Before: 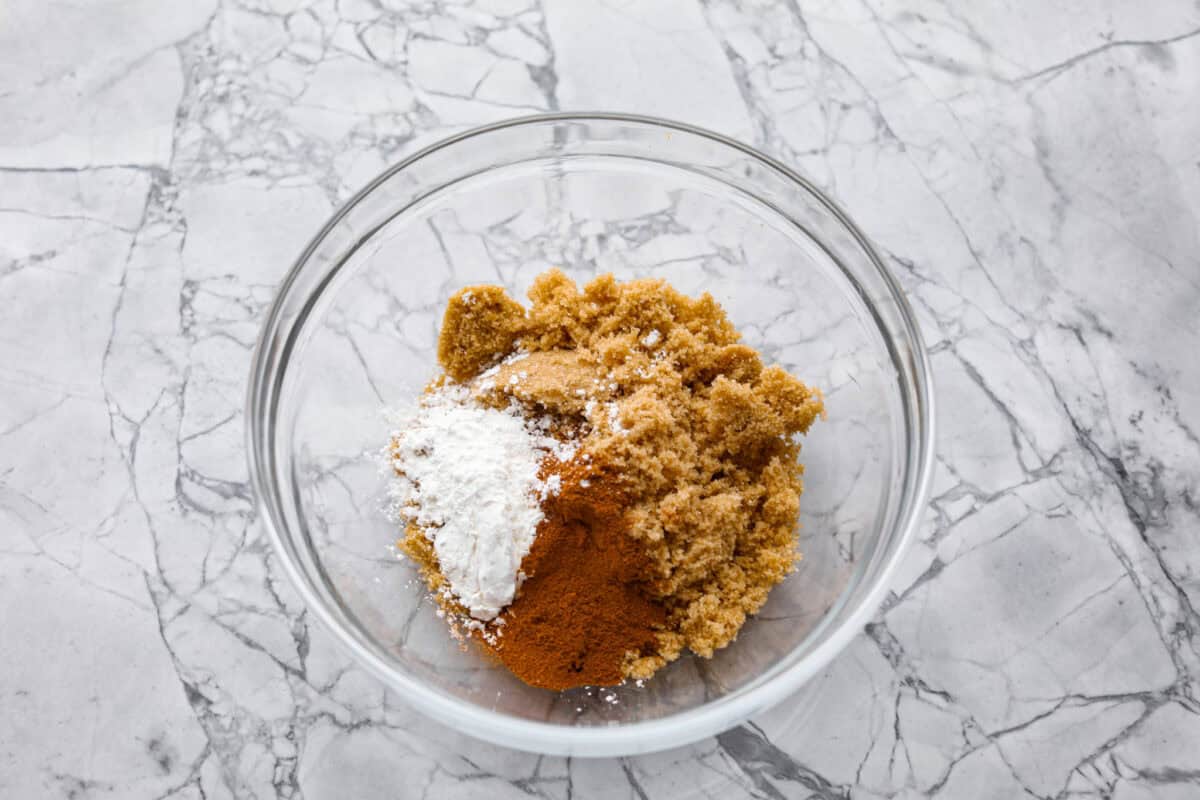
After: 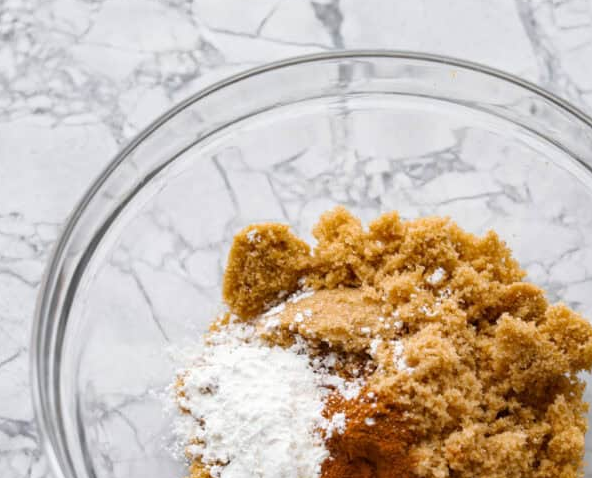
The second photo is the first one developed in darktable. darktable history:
crop: left 17.951%, top 7.78%, right 32.68%, bottom 32.422%
